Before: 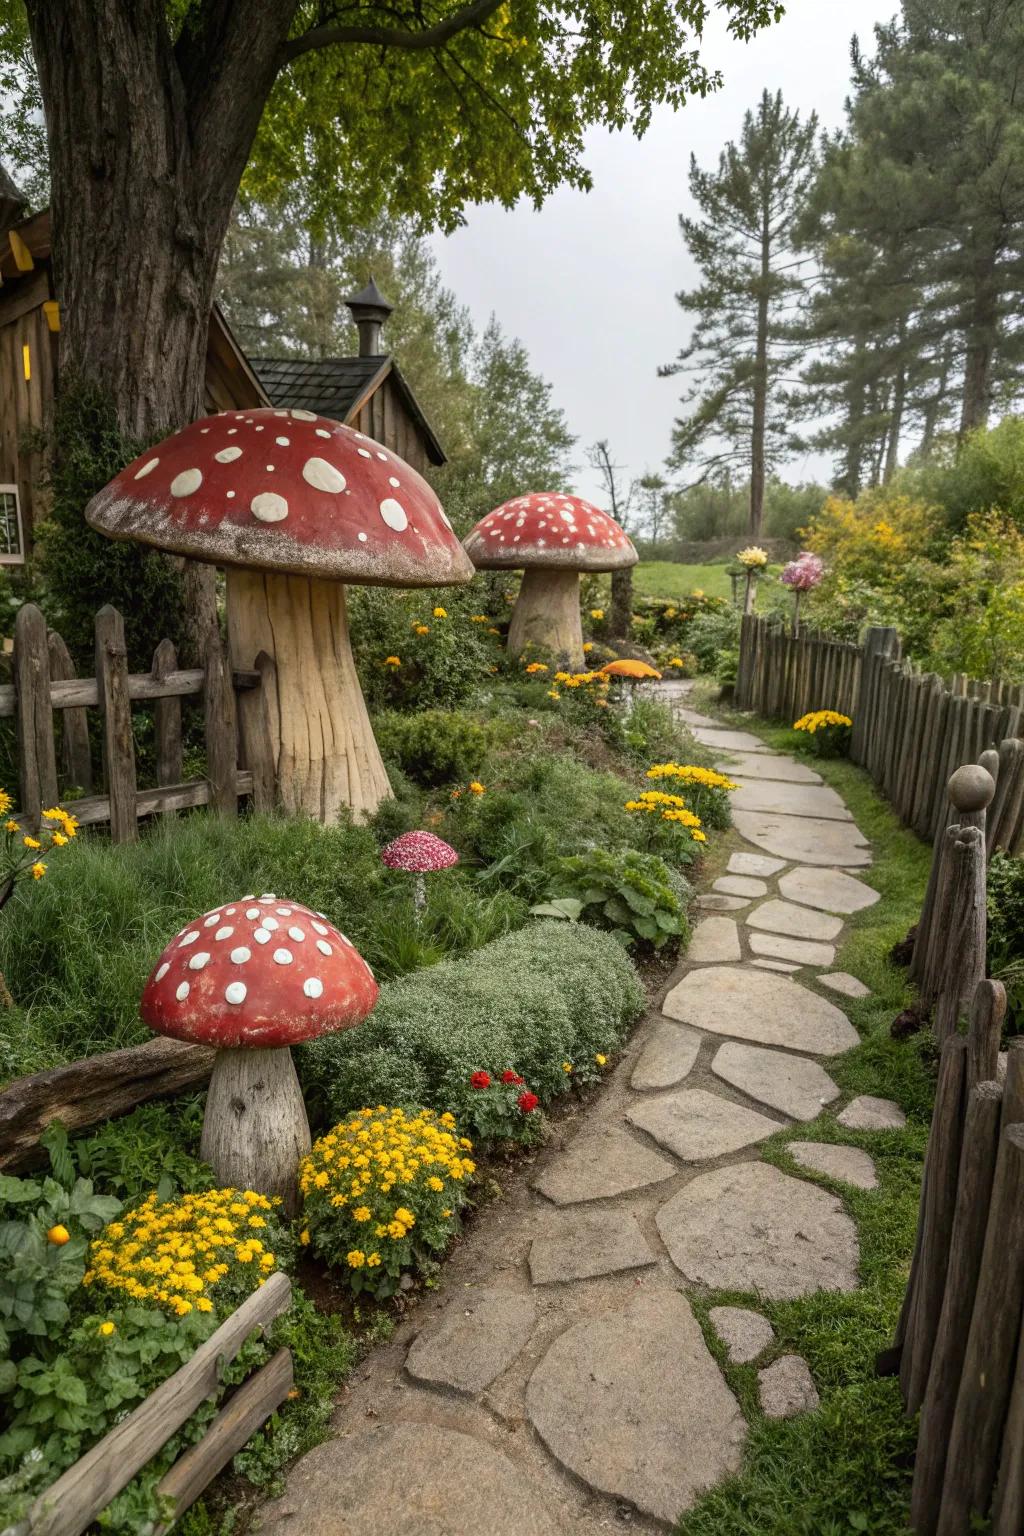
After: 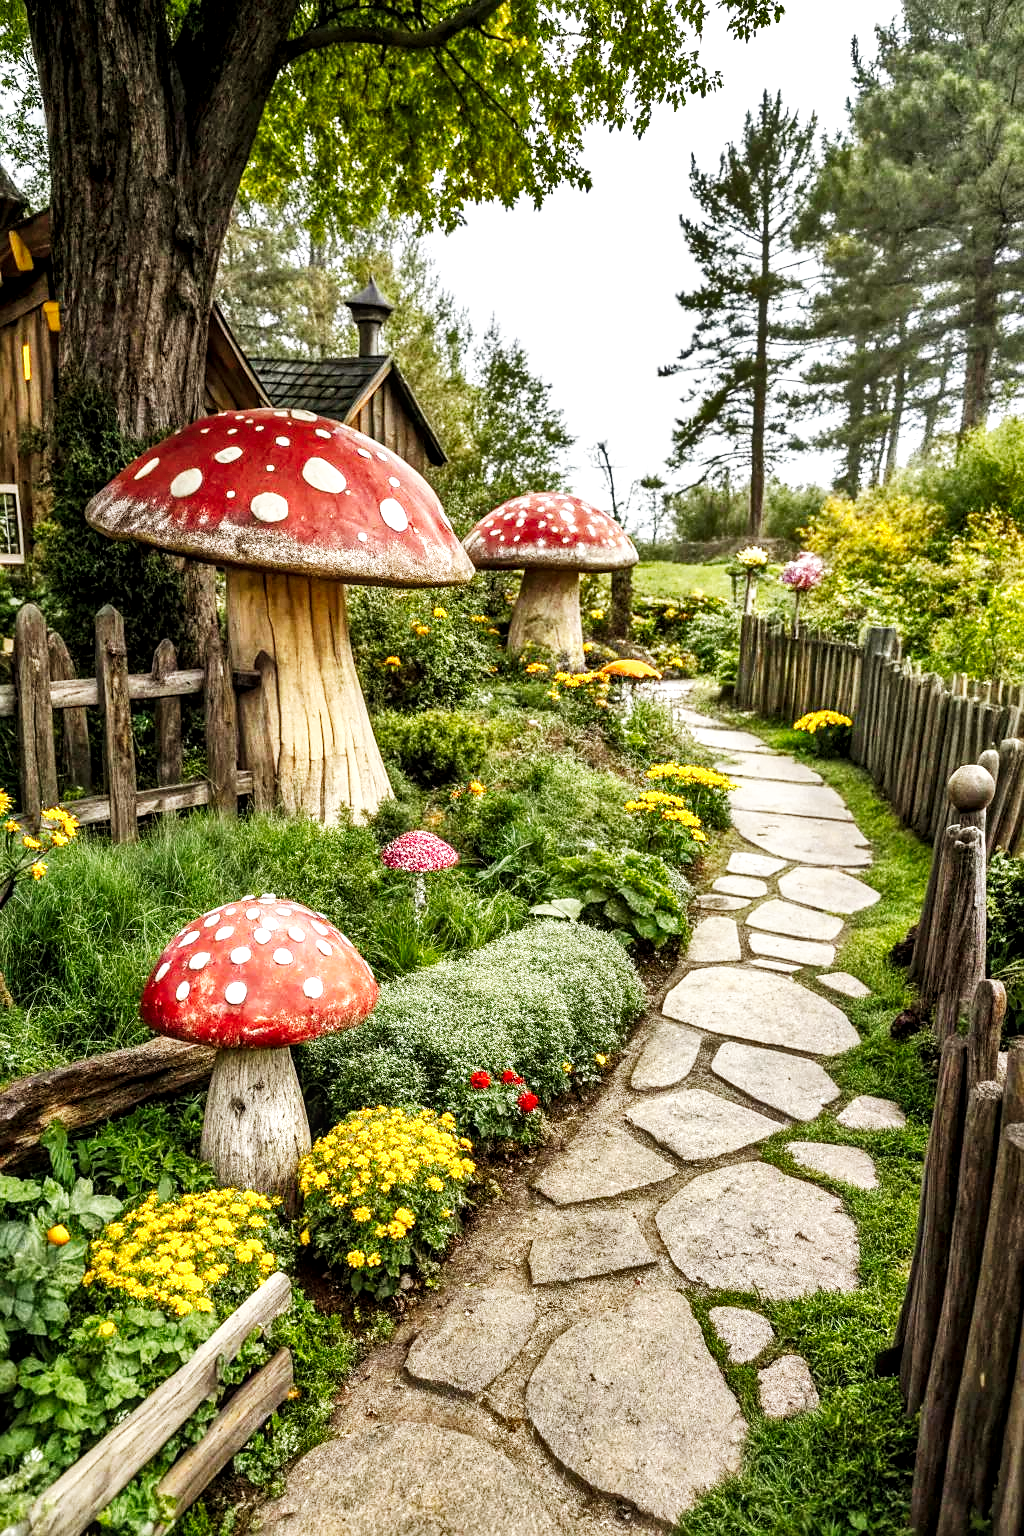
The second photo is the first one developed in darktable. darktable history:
sharpen: radius 1.503, amount 0.405, threshold 1.57
base curve: curves: ch0 [(0, 0) (0.007, 0.004) (0.027, 0.03) (0.046, 0.07) (0.207, 0.54) (0.442, 0.872) (0.673, 0.972) (1, 1)], preserve colors none
local contrast: highlights 96%, shadows 89%, detail 160%, midtone range 0.2
shadows and highlights: shadows 21.04, highlights -82.44, soften with gaussian
